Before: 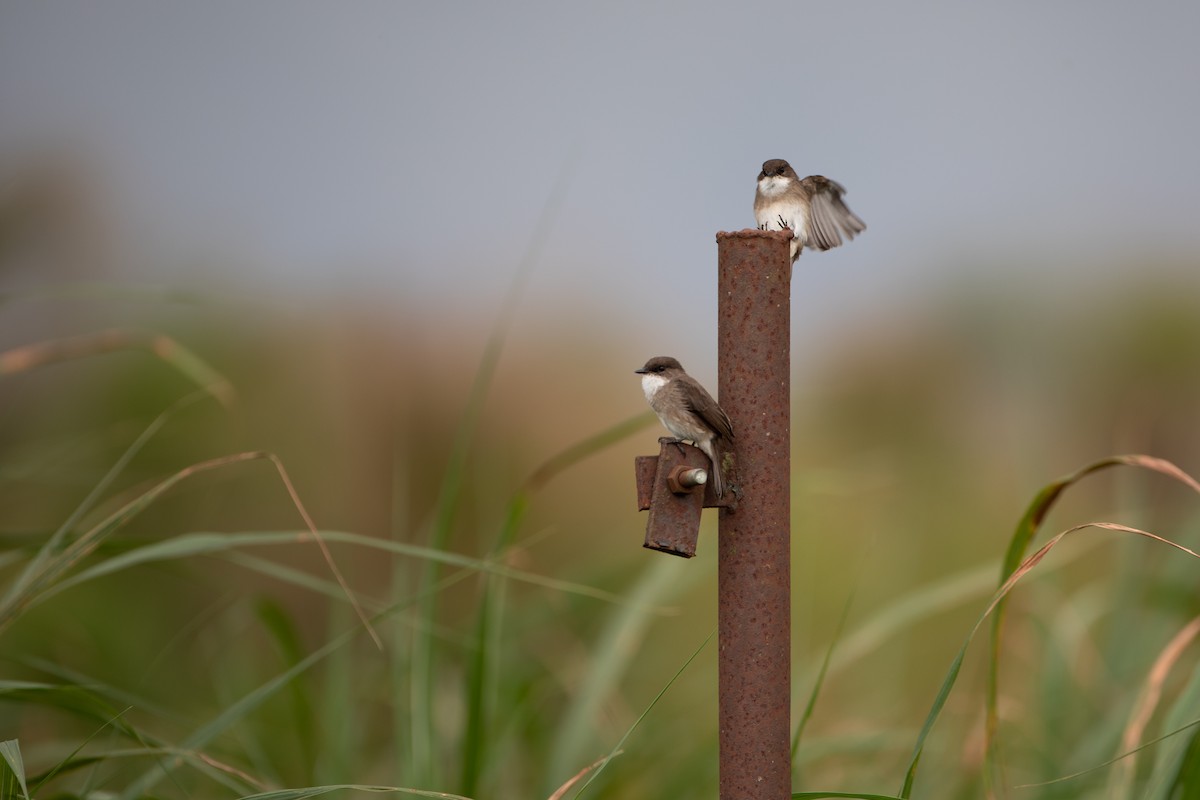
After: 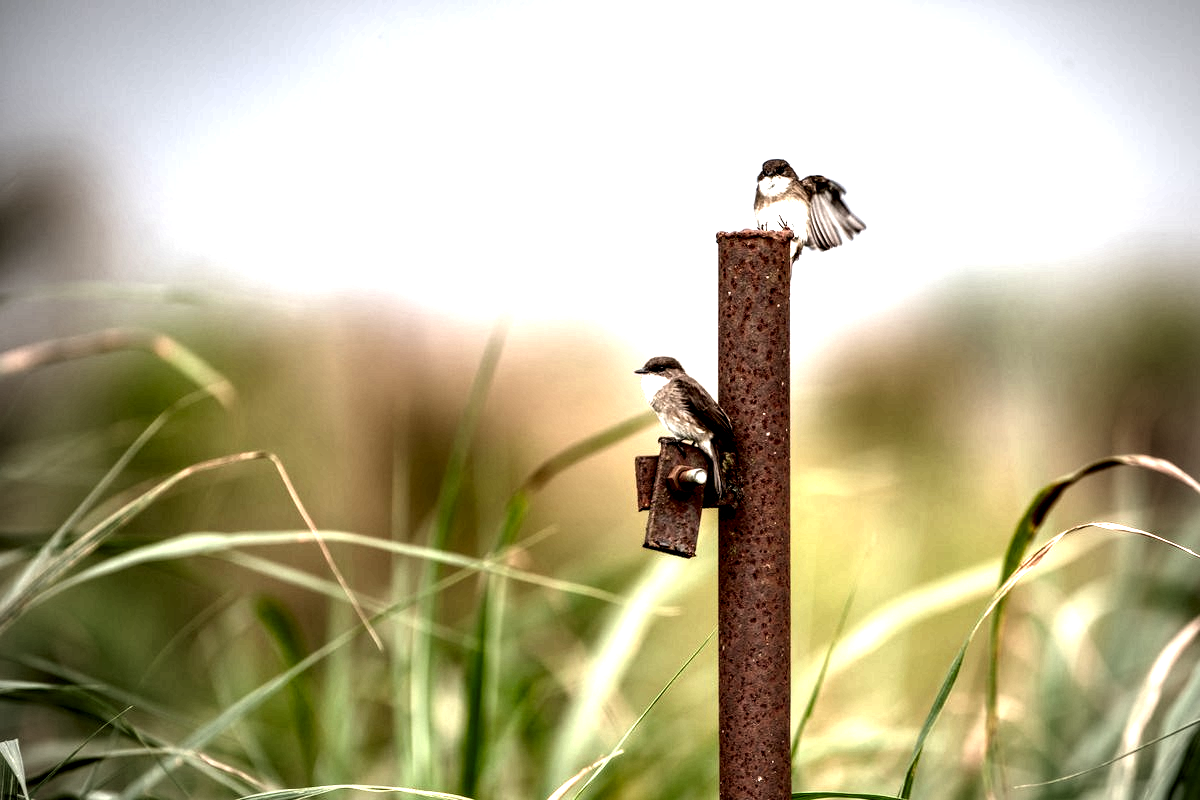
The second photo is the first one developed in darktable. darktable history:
vignetting: fall-off start 71.74%
exposure: black level correction 0, exposure 1.388 EV, compensate exposure bias true, compensate highlight preservation false
local contrast: highlights 115%, shadows 42%, detail 293%
